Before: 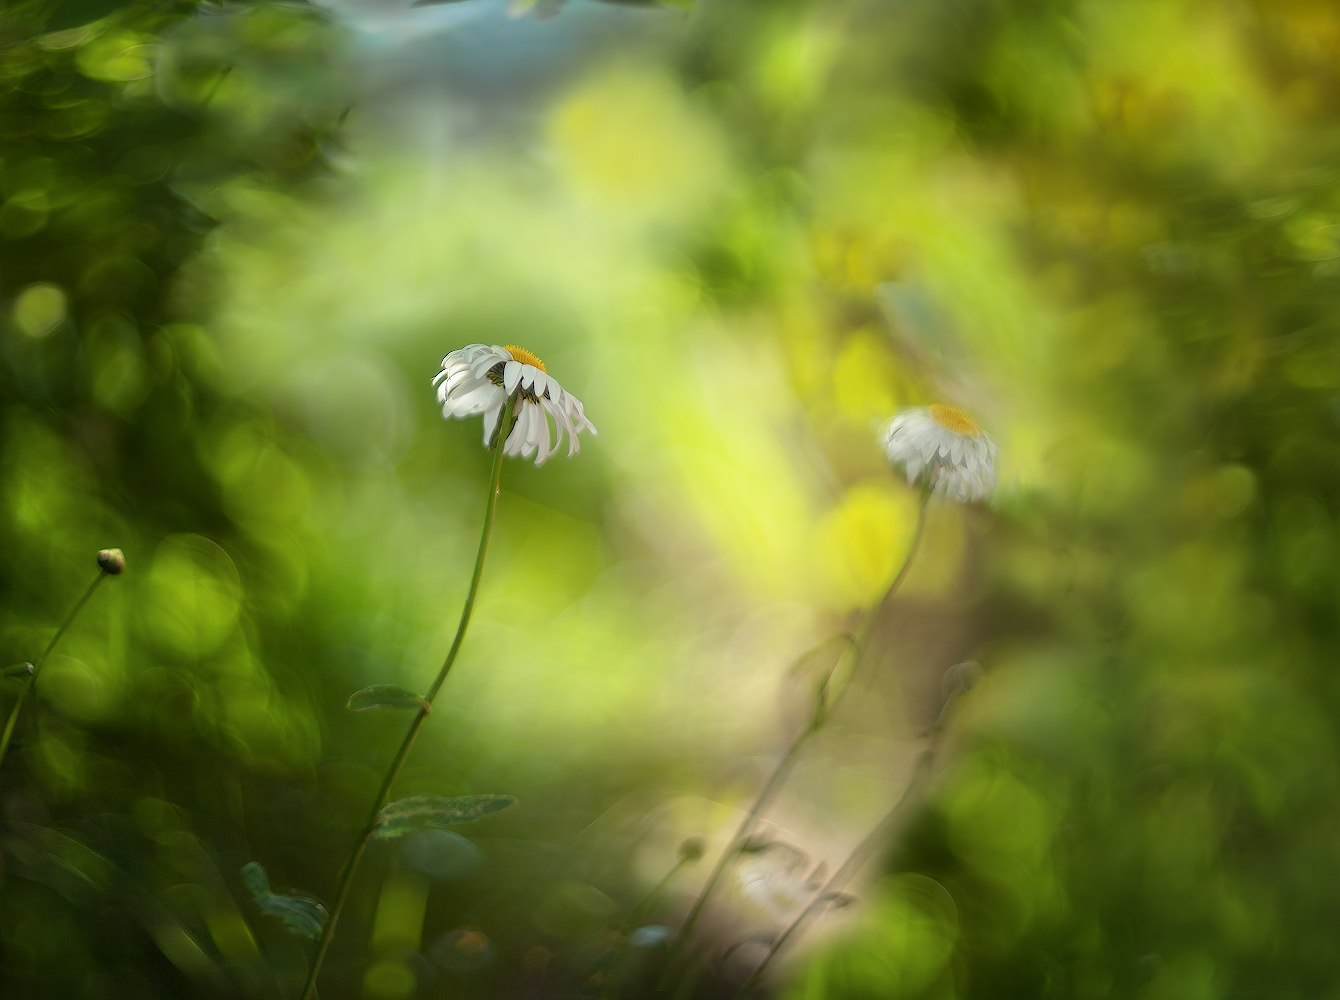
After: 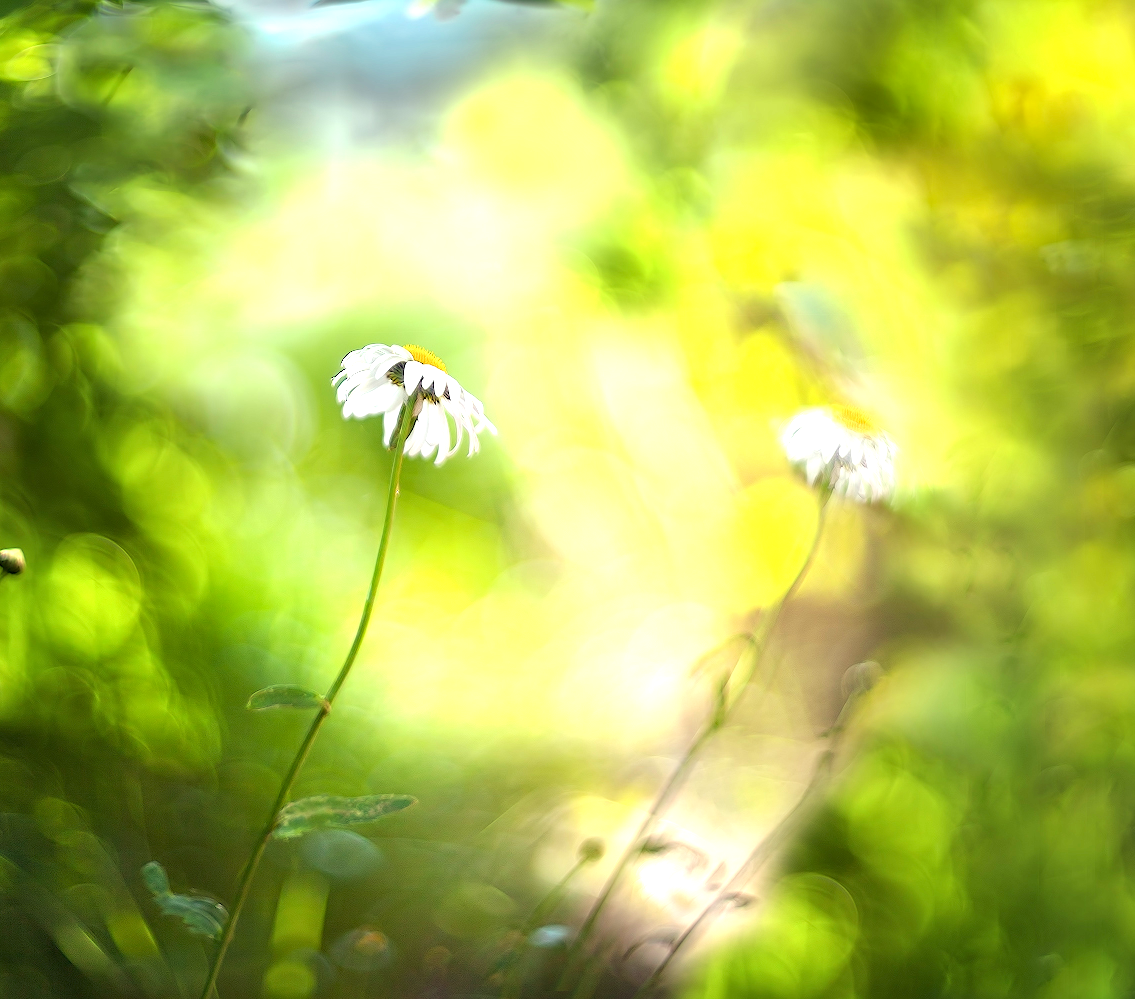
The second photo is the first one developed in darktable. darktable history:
exposure: black level correction 0, exposure 1.454 EV, compensate exposure bias true, compensate highlight preservation false
crop: left 7.464%, right 7.816%
base curve: curves: ch0 [(0, 0) (0.472, 0.508) (1, 1)], preserve colors none
haze removal: compatibility mode true, adaptive false
